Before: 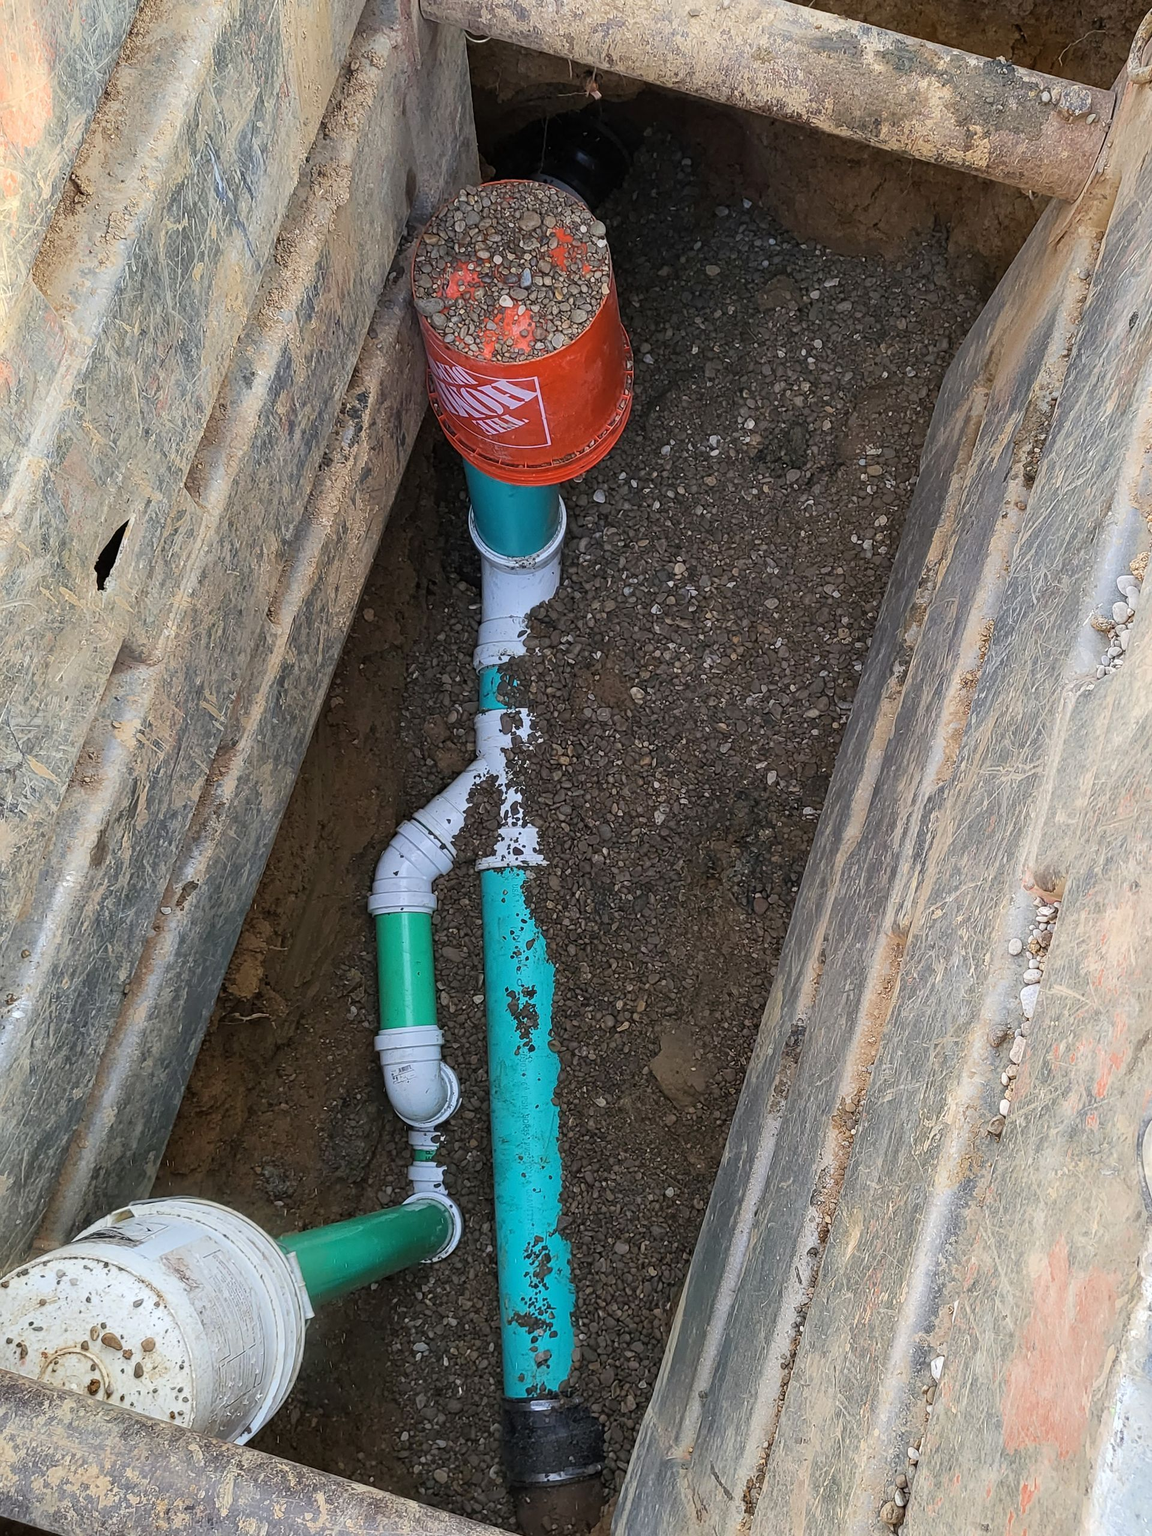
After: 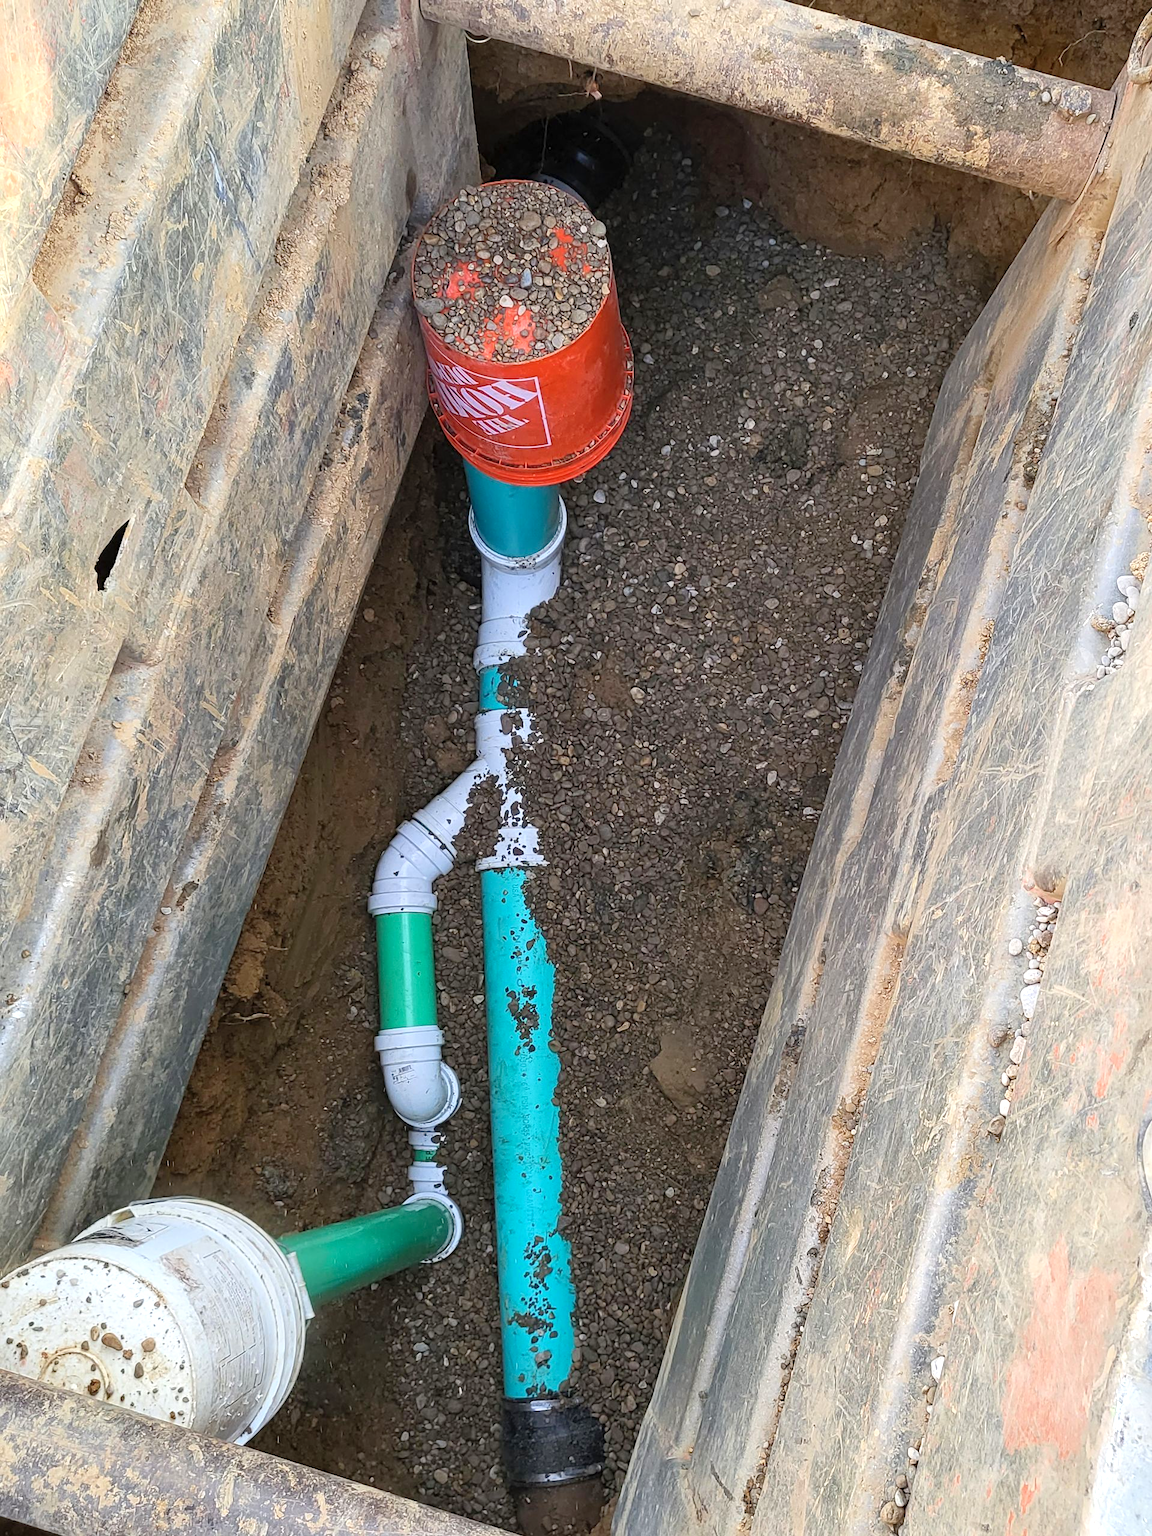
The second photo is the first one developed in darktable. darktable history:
levels: levels [0, 0.435, 0.917]
